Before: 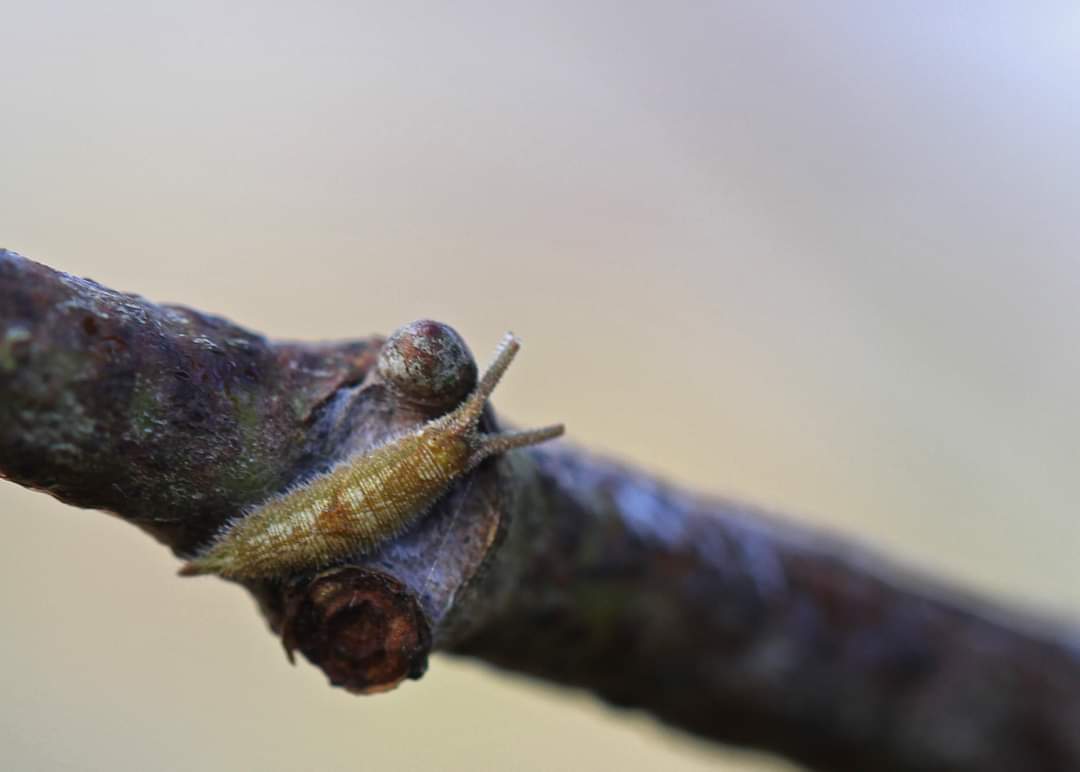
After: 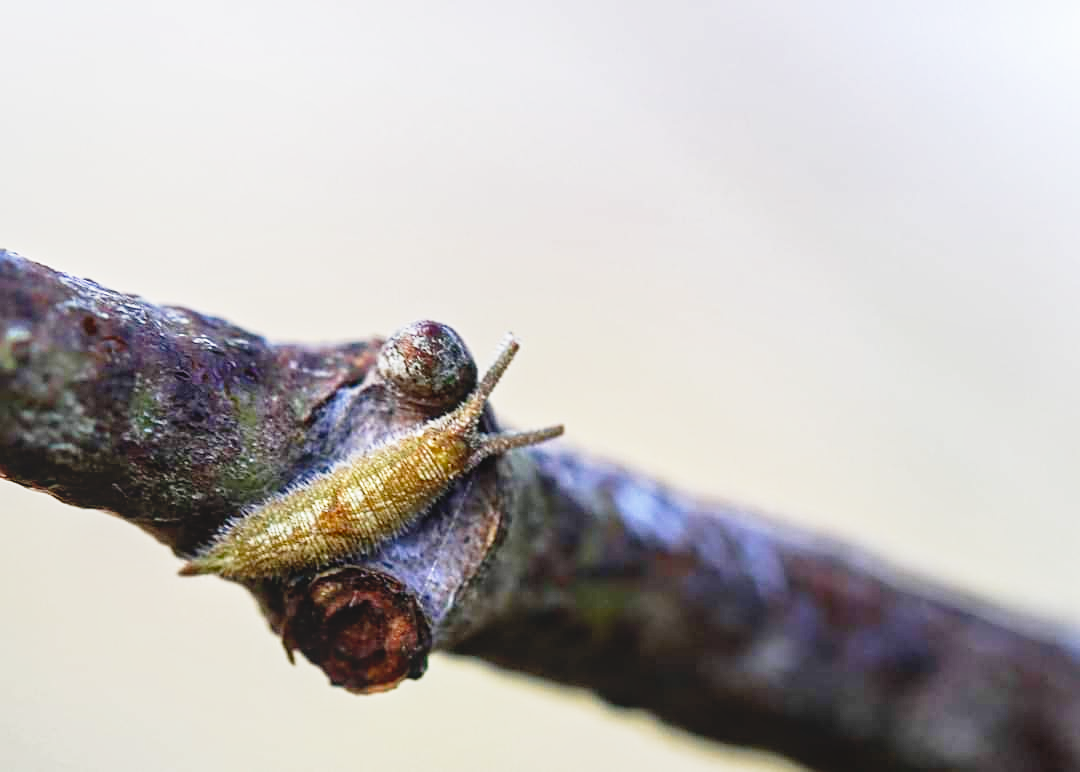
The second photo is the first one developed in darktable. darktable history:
local contrast: detail 110%
base curve: curves: ch0 [(0, 0) (0.012, 0.01) (0.073, 0.168) (0.31, 0.711) (0.645, 0.957) (1, 1)], preserve colors none
shadows and highlights: soften with gaussian
sharpen: on, module defaults
